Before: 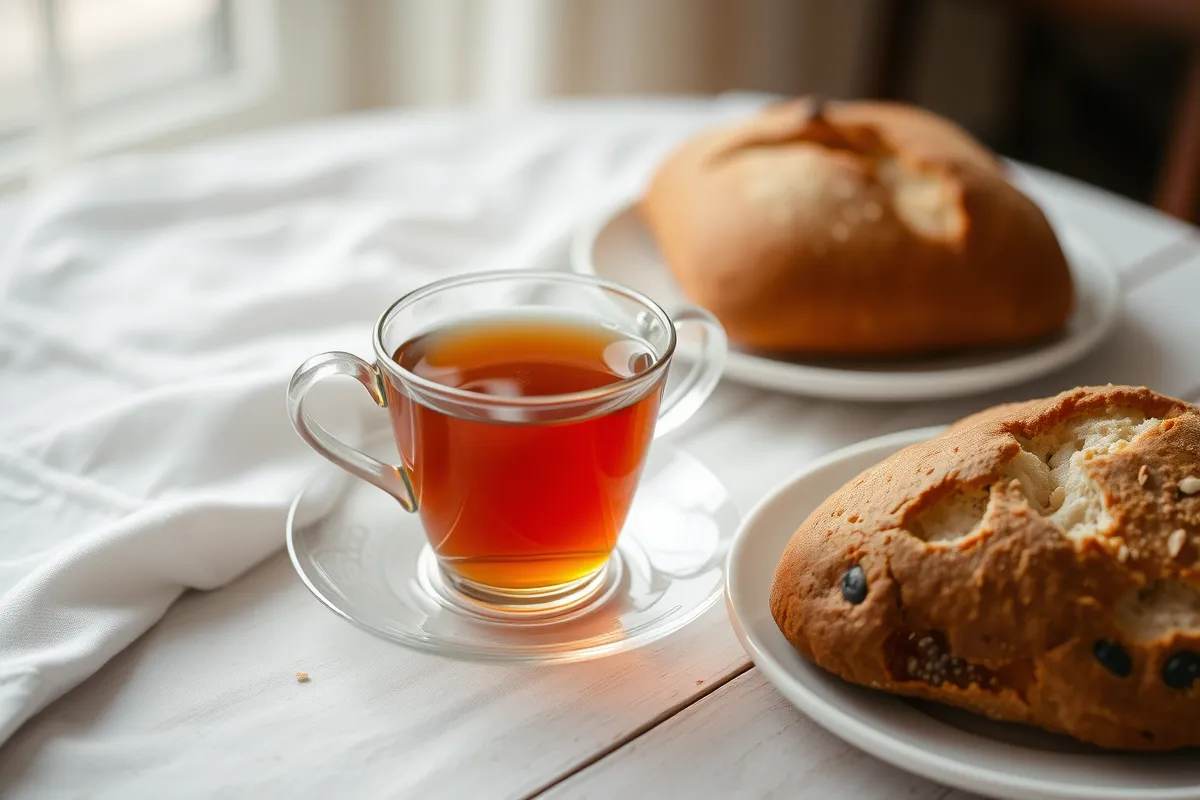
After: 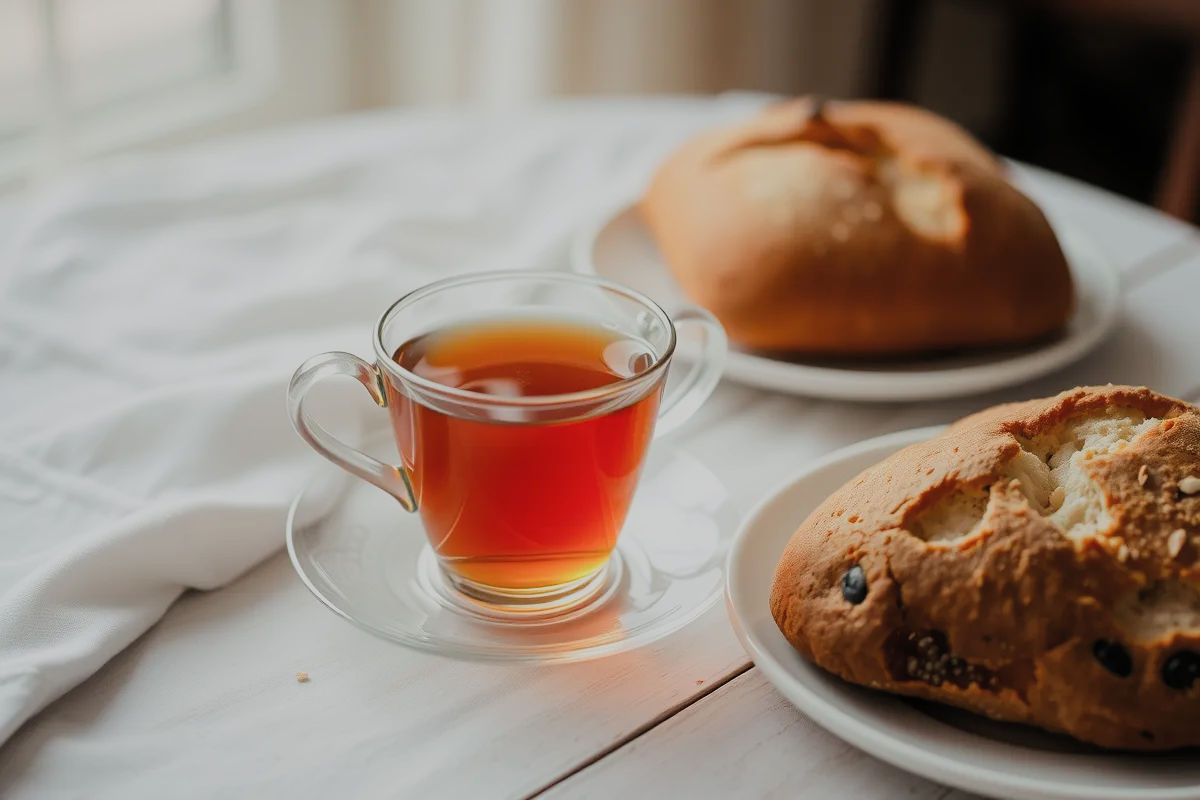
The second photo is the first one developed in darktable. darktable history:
filmic rgb: black relative exposure -7.65 EV, white relative exposure 4.56 EV, hardness 3.61, contrast 0.995, preserve chrominance RGB euclidean norm, color science v5 (2021), contrast in shadows safe, contrast in highlights safe
